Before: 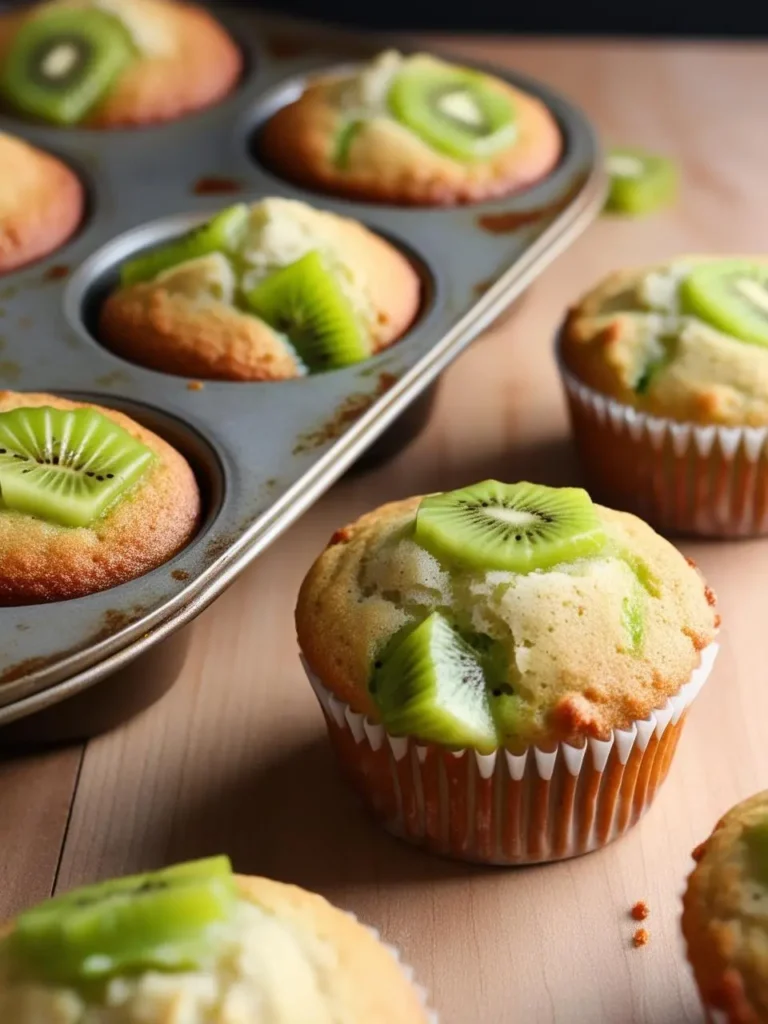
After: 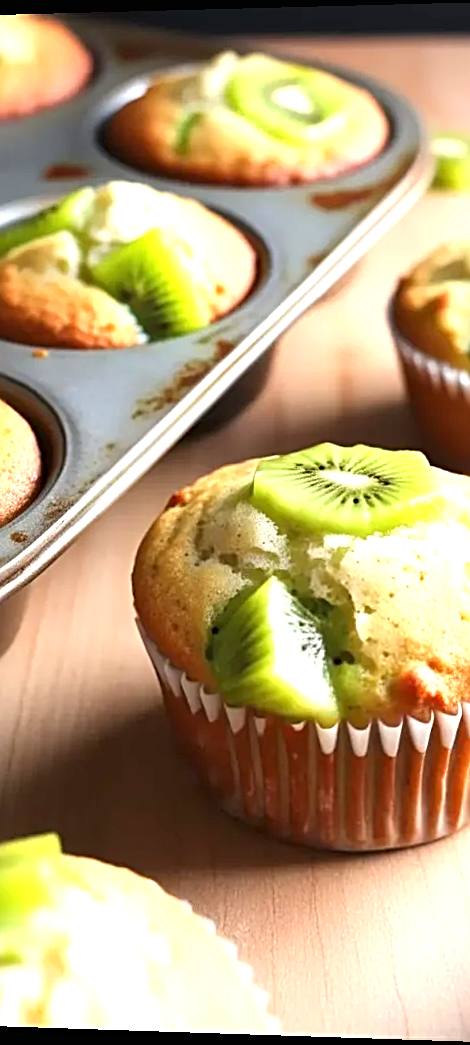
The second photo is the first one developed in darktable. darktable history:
crop and rotate: left 22.516%, right 21.234%
exposure: black level correction 0, exposure 1.1 EV, compensate exposure bias true, compensate highlight preservation false
sharpen: radius 2.531, amount 0.628
rotate and perspective: rotation 0.128°, lens shift (vertical) -0.181, lens shift (horizontal) -0.044, shear 0.001, automatic cropping off
